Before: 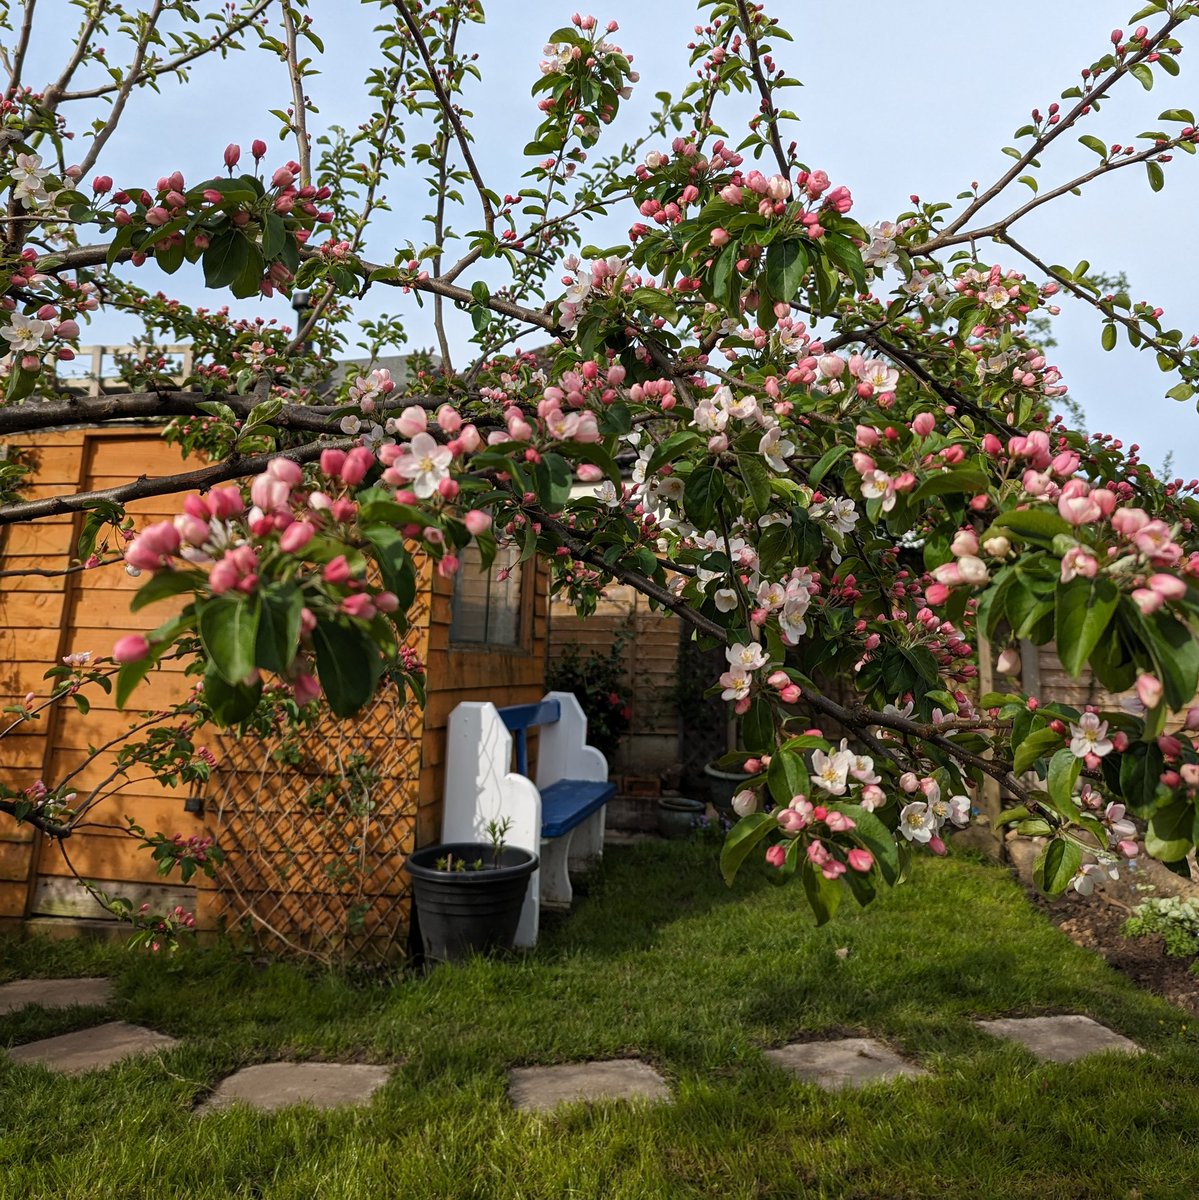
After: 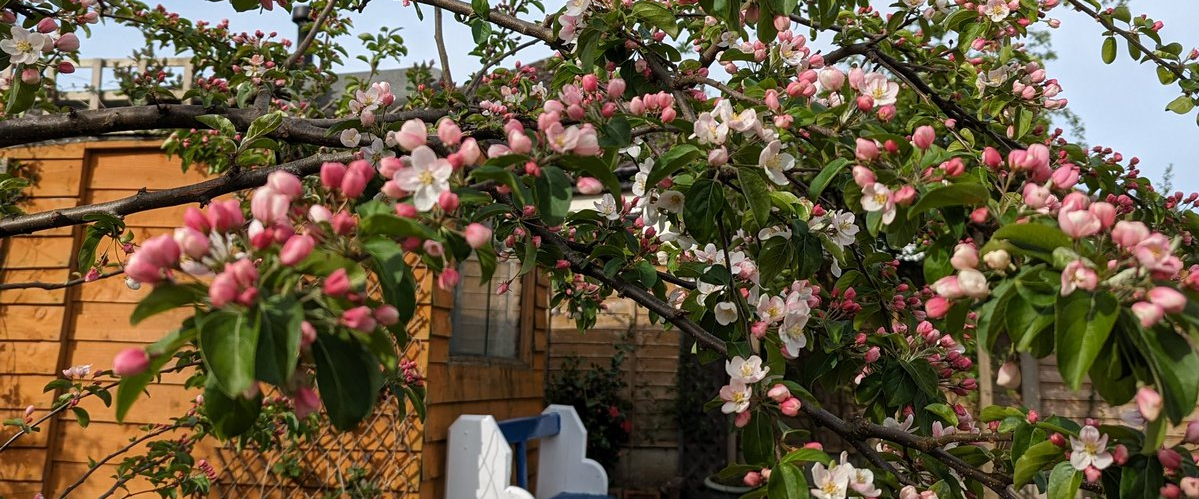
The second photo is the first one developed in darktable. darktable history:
crop and rotate: top 23.993%, bottom 34.41%
